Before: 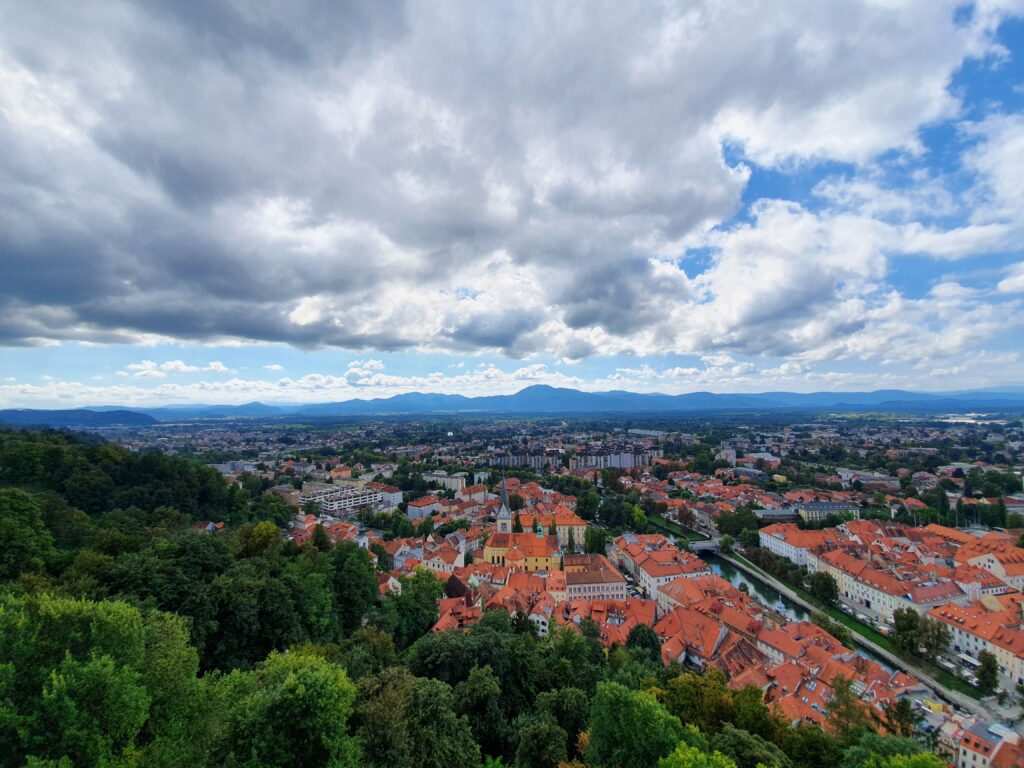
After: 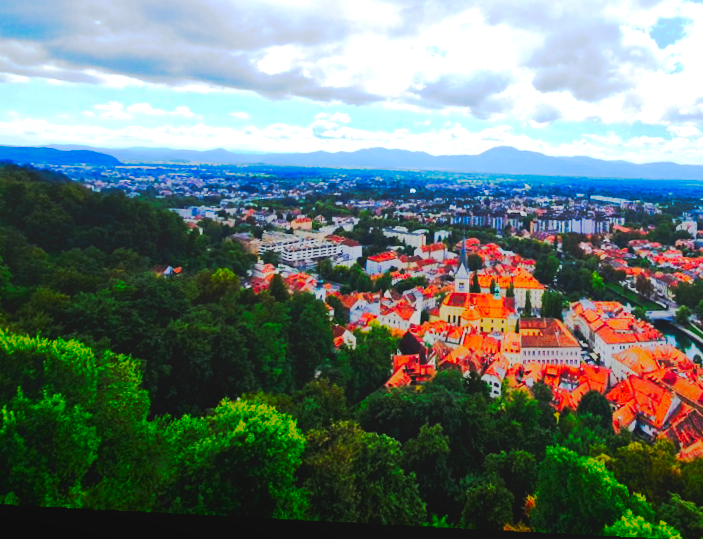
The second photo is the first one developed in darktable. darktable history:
crop and rotate: angle -0.82°, left 3.85%, top 31.828%, right 27.992%
exposure: black level correction 0, exposure 1 EV, compensate exposure bias true, compensate highlight preservation false
color correction: saturation 1.11
local contrast: detail 70%
tone equalizer: on, module defaults
tone curve: curves: ch0 [(0, 0) (0.003, 0.002) (0.011, 0.004) (0.025, 0.005) (0.044, 0.009) (0.069, 0.013) (0.1, 0.017) (0.136, 0.036) (0.177, 0.066) (0.224, 0.102) (0.277, 0.143) (0.335, 0.197) (0.399, 0.268) (0.468, 0.389) (0.543, 0.549) (0.623, 0.714) (0.709, 0.801) (0.801, 0.854) (0.898, 0.9) (1, 1)], preserve colors none
rotate and perspective: rotation 2.17°, automatic cropping off
